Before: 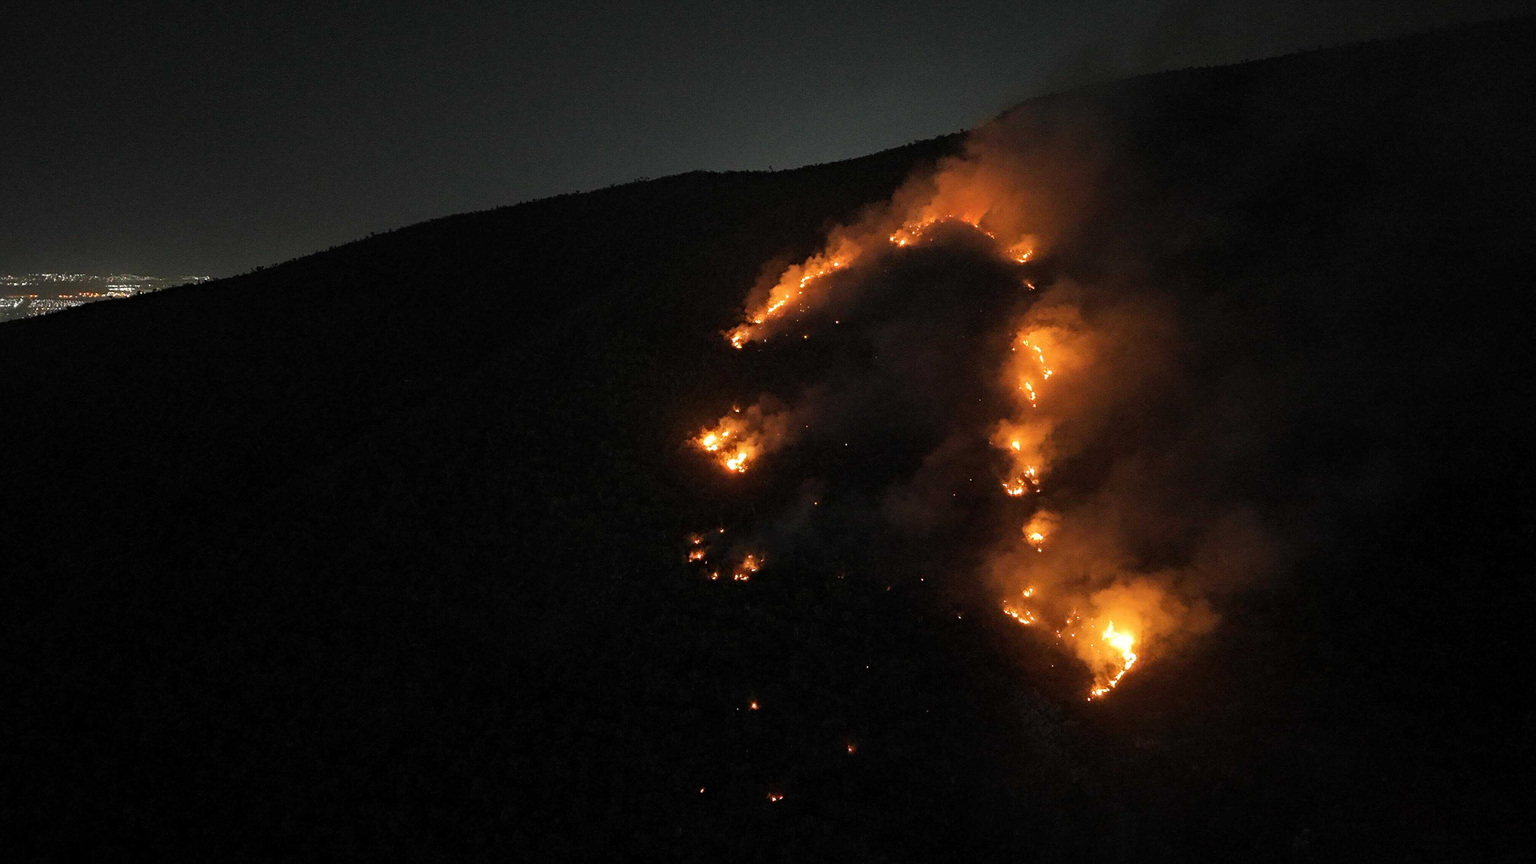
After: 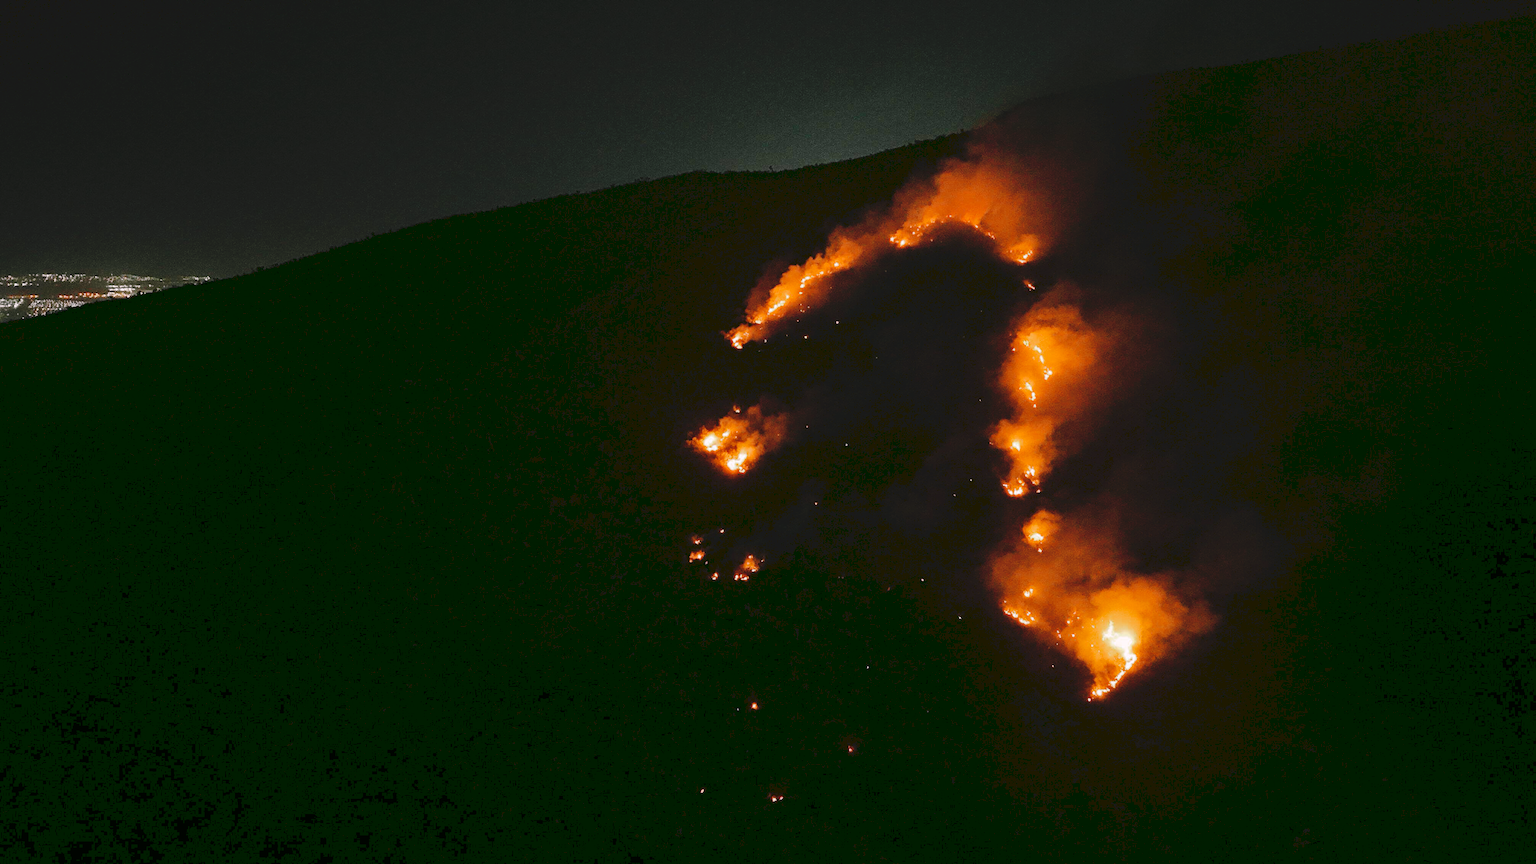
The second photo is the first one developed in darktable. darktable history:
tone curve: curves: ch0 [(0, 0) (0.003, 0.089) (0.011, 0.089) (0.025, 0.088) (0.044, 0.089) (0.069, 0.094) (0.1, 0.108) (0.136, 0.119) (0.177, 0.147) (0.224, 0.204) (0.277, 0.28) (0.335, 0.389) (0.399, 0.486) (0.468, 0.588) (0.543, 0.647) (0.623, 0.705) (0.709, 0.759) (0.801, 0.815) (0.898, 0.873) (1, 1)], preserve colors none
color look up table: target L [95.36, 89.89, 87.33, 81.89, 75.68, 72.2, 62.13, 52.73, 49.79, 44.48, 38.47, 22.13, 201.61, 77.78, 69.15, 67.57, 60.3, 55.18, 50.27, 45.69, 41.22, 38.97, 32.71, 30.63, 18.61, 4.648, 92.84, 73.67, 74.9, 73.66, 55.22, 63.13, 46.54, 42.84, 40.54, 37.29, 37.68, 33.05, 29.38, 17.33, 0.508, 0.527, 92.16, 85.71, 79.77, 68.37, 55.04, 49.01, 38.36], target a [-0.953, -18.51, -19.56, -8.704, -6.549, -6.945, -27.57, -49.53, -17.61, -11.06, -27.99, -14.51, 0, 21.64, 49.16, 28.03, 50.78, 69.98, 78.55, 23.52, 45.13, 46.94, 39.51, 5.913, 22.3, 30.71, 11.76, 41.69, 25.33, 55.38, 72.43, 50.68, 72.95, -0.534, 38.19, 18.93, 16.31, 7.582, 36.45, 27.36, 4.905, -0.079, -28.47, -0.466, -17.57, 2.042, -0.412, -15.76, -18.71], target b [11.49, 36.51, 11.43, 29.16, 12.34, 63.13, 10.21, 32.54, 14.32, 36.3, 24.93, 22.41, -0.001, 42.92, 35.48, 13.34, 58.69, 27.51, 56.69, 40.78, 19.56, 46.72, 45.91, 4.393, 31.4, 7.31, -4.859, -8.062, -30.66, -29.77, -20.67, -47.98, 15.88, -19.88, -60.68, -37.71, -74.87, -54.16, -2.772, -43.39, -39.11, 0.16, -9.289, -5.726, -24.04, -26.33, -3.922, -36.67, -4.864], num patches 49
